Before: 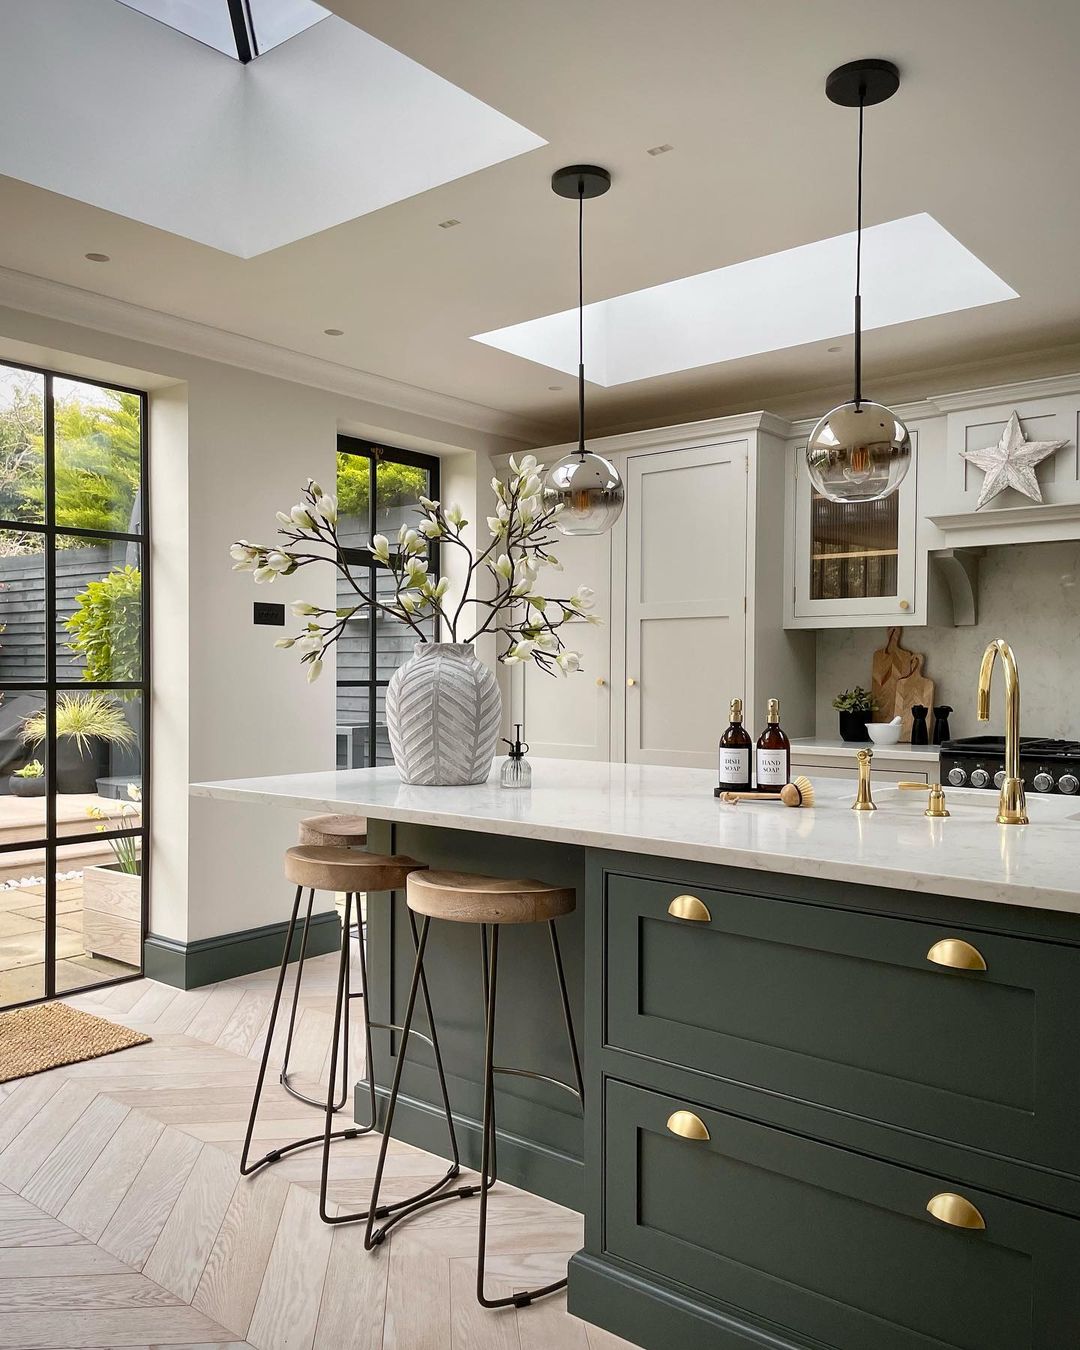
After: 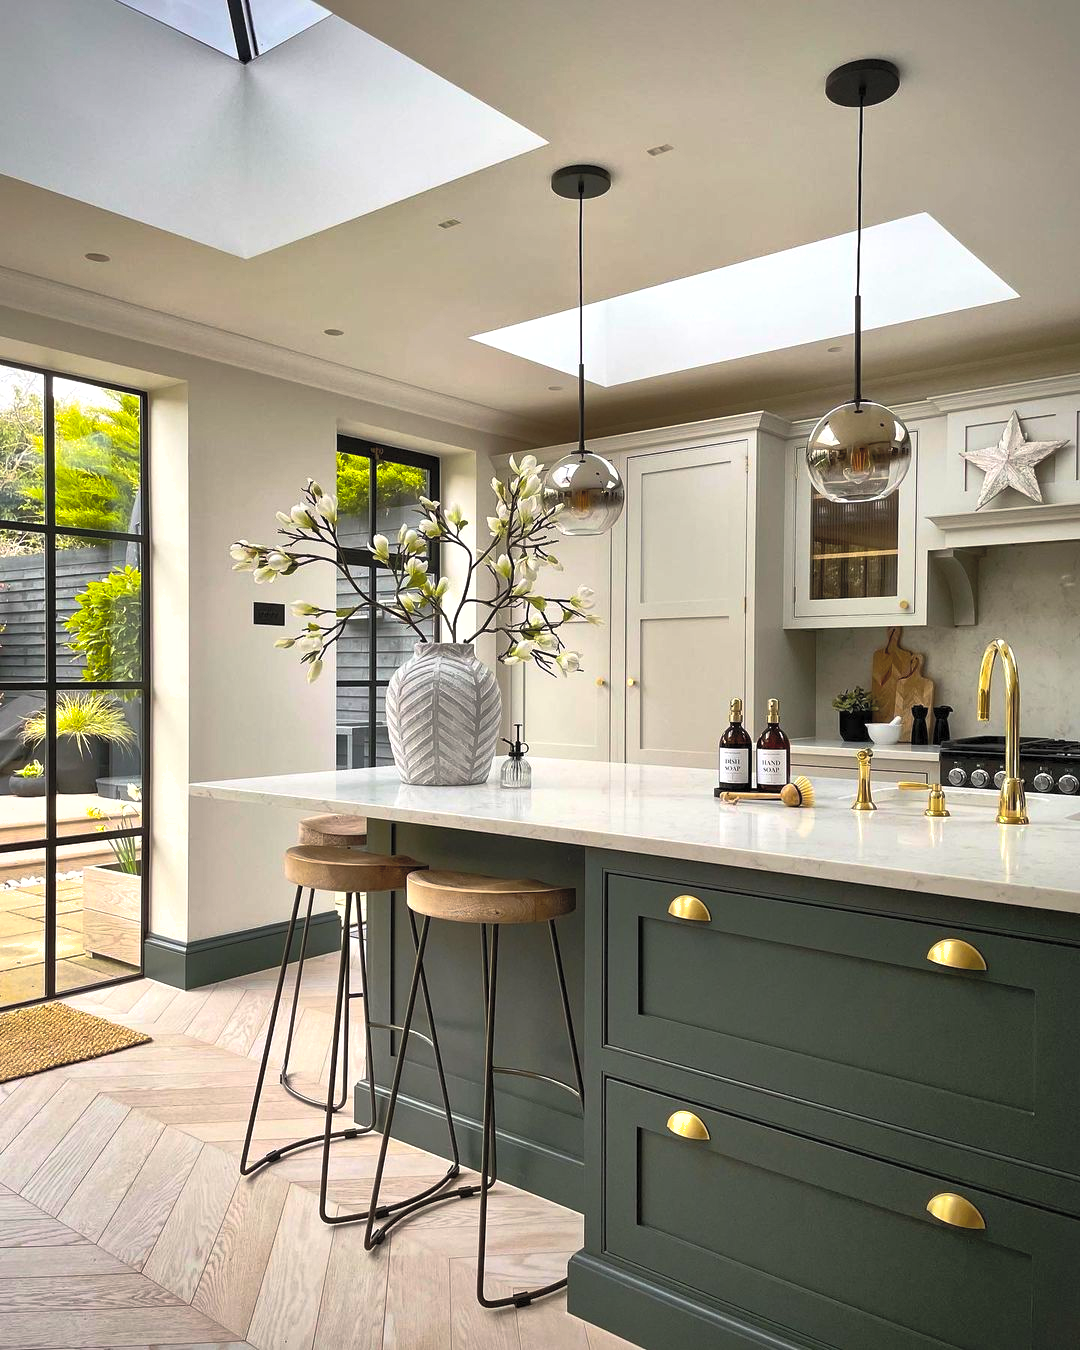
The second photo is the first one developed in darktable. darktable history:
color balance rgb: highlights gain › luminance 17.651%, perceptual saturation grading › global saturation 30.776%, perceptual brilliance grading › highlights 3.548%, perceptual brilliance grading › mid-tones -17.706%, perceptual brilliance grading › shadows -42.072%, global vibrance 20%
shadows and highlights: on, module defaults
contrast brightness saturation: contrast 0.143, brightness 0.225
